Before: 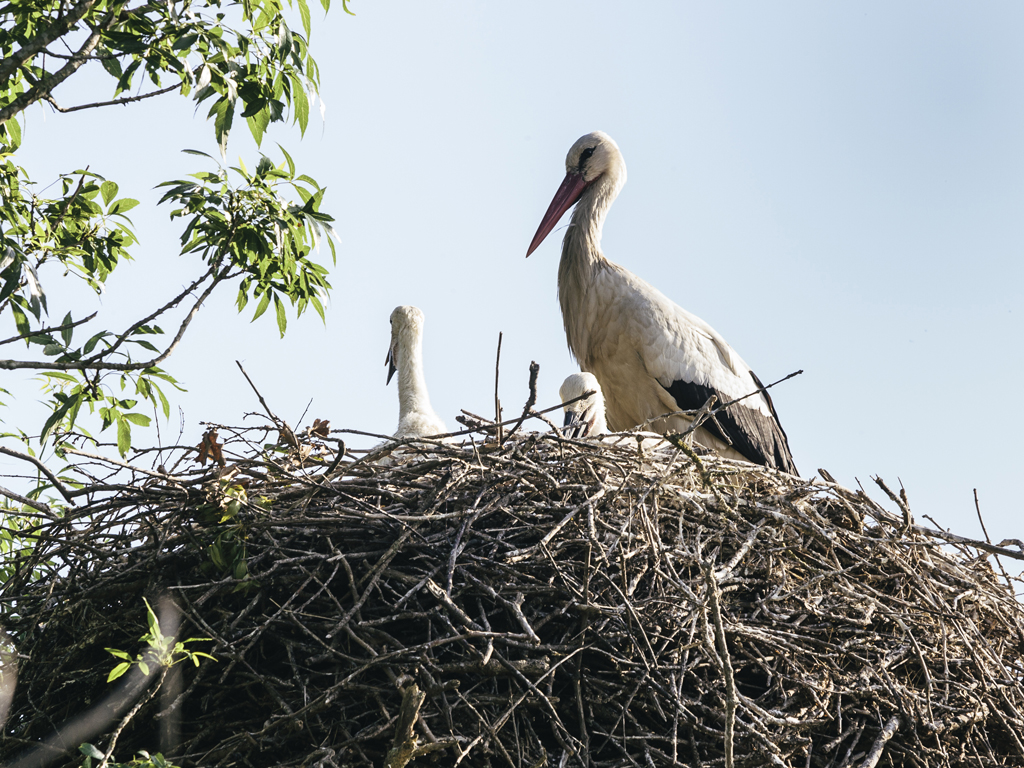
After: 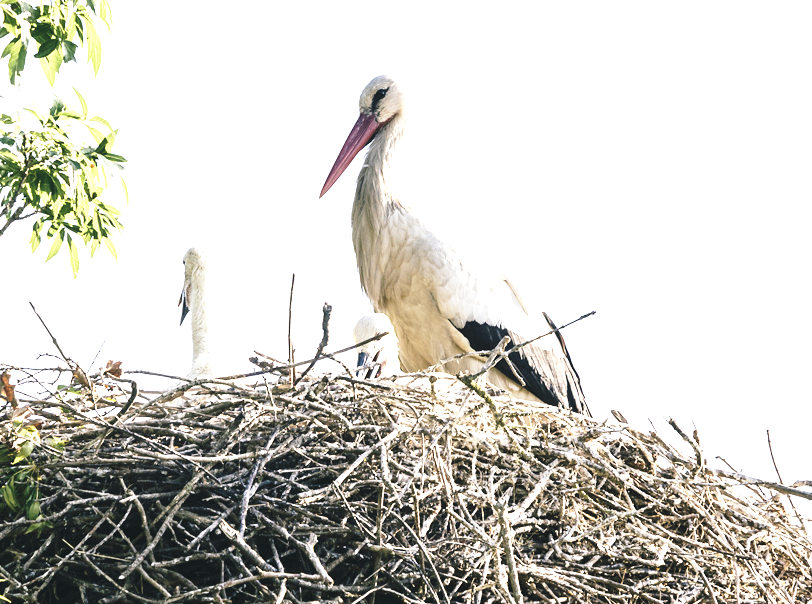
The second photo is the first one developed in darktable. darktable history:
base curve: curves: ch0 [(0, 0) (0.028, 0.03) (0.121, 0.232) (0.46, 0.748) (0.859, 0.968) (1, 1)], preserve colors none
crop and rotate: left 20.293%, top 7.715%, right 0.377%, bottom 13.559%
exposure: exposure 1.163 EV, compensate highlight preservation false
